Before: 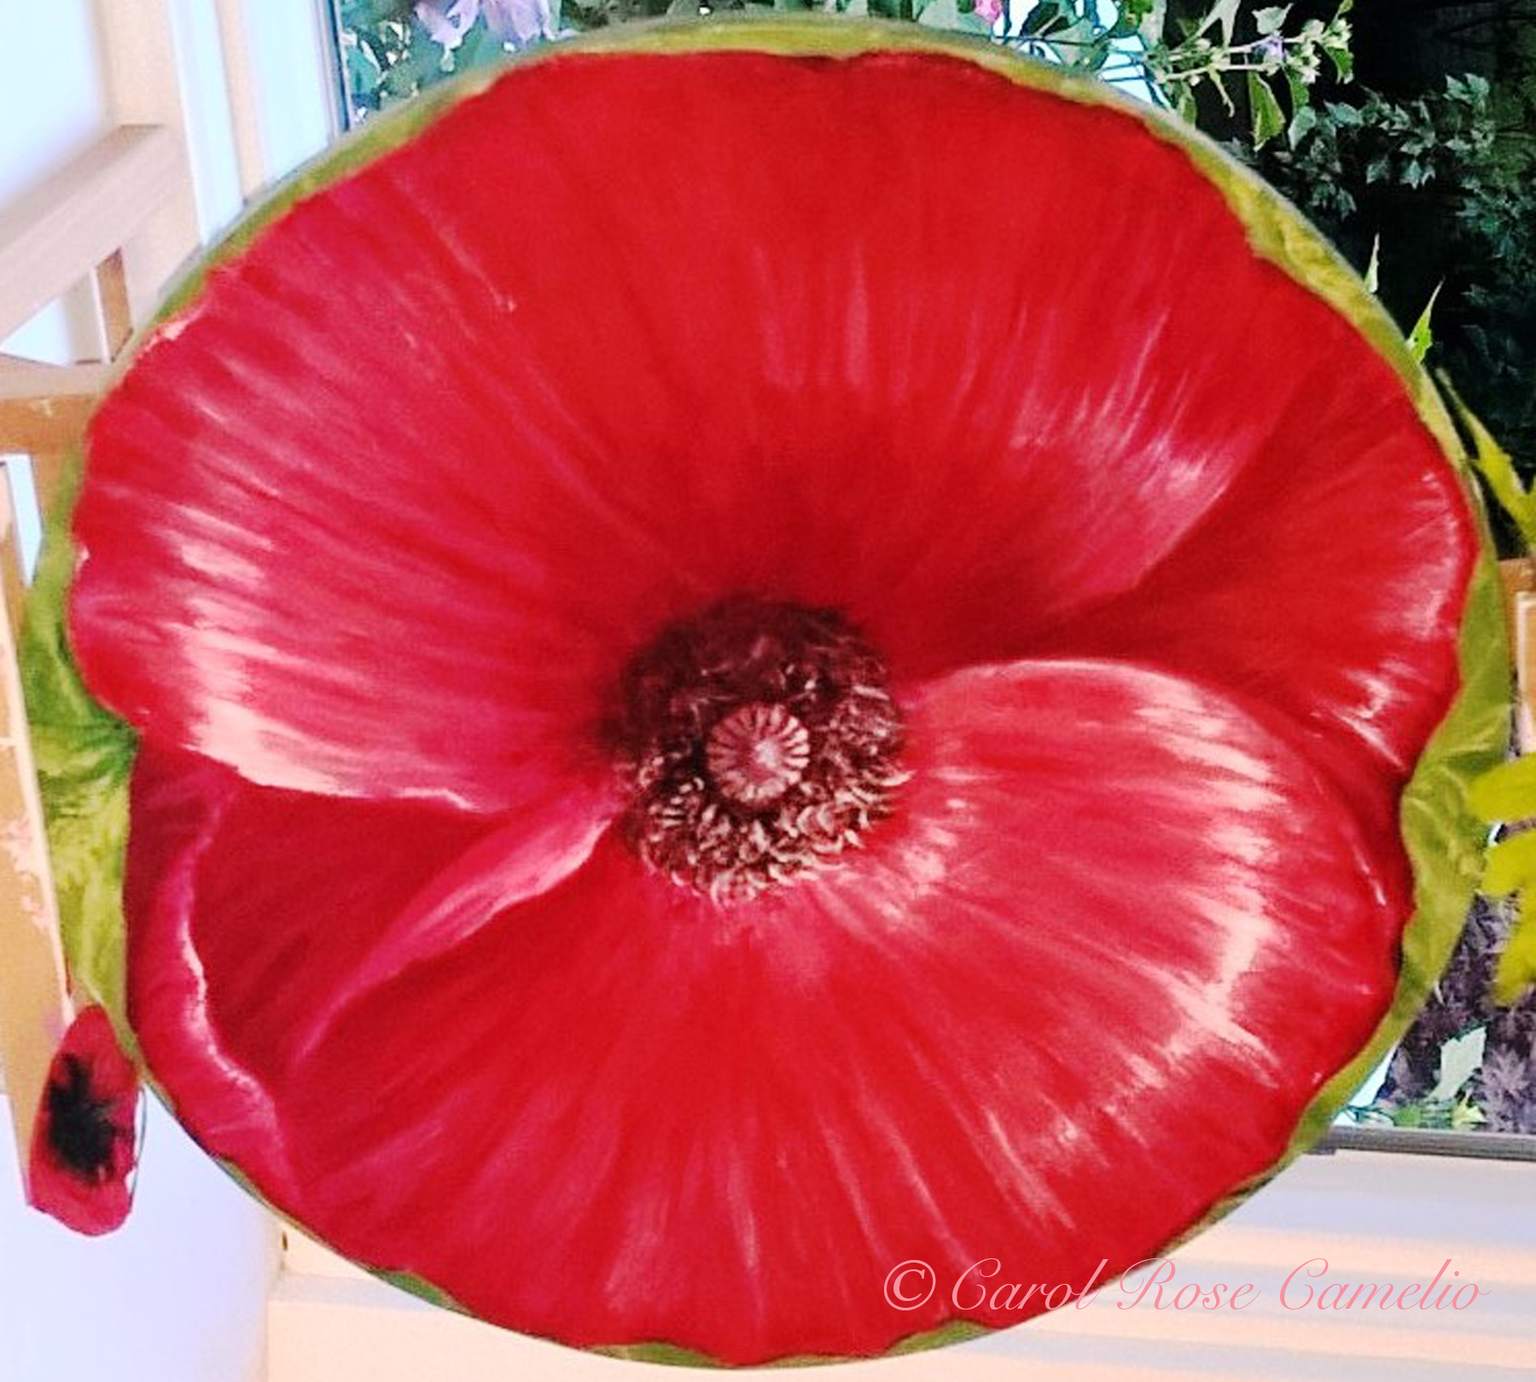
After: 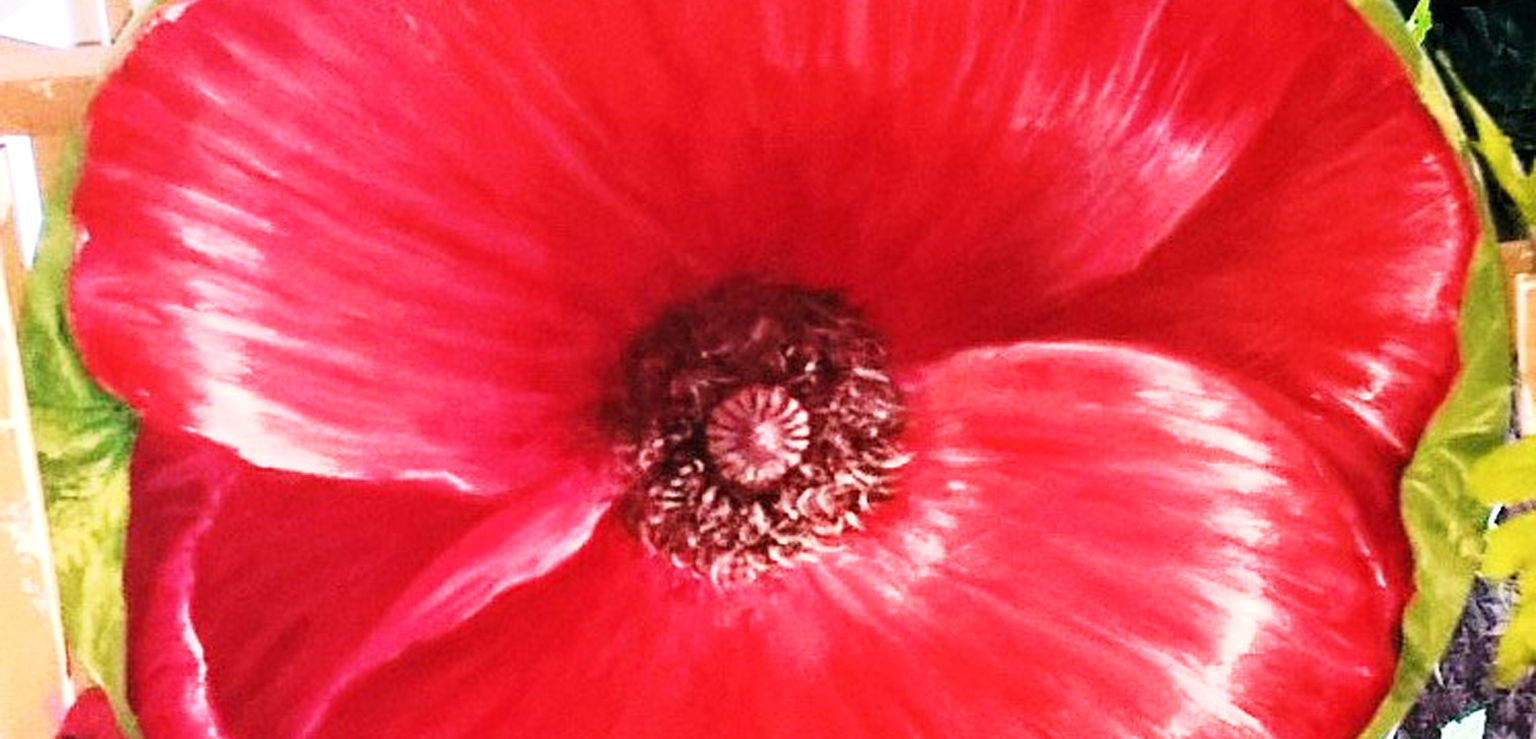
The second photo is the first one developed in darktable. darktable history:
exposure: exposure 0.493 EV, compensate highlight preservation false
shadows and highlights: shadows 0, highlights 40
crop and rotate: top 23.043%, bottom 23.437%
tone equalizer: on, module defaults
